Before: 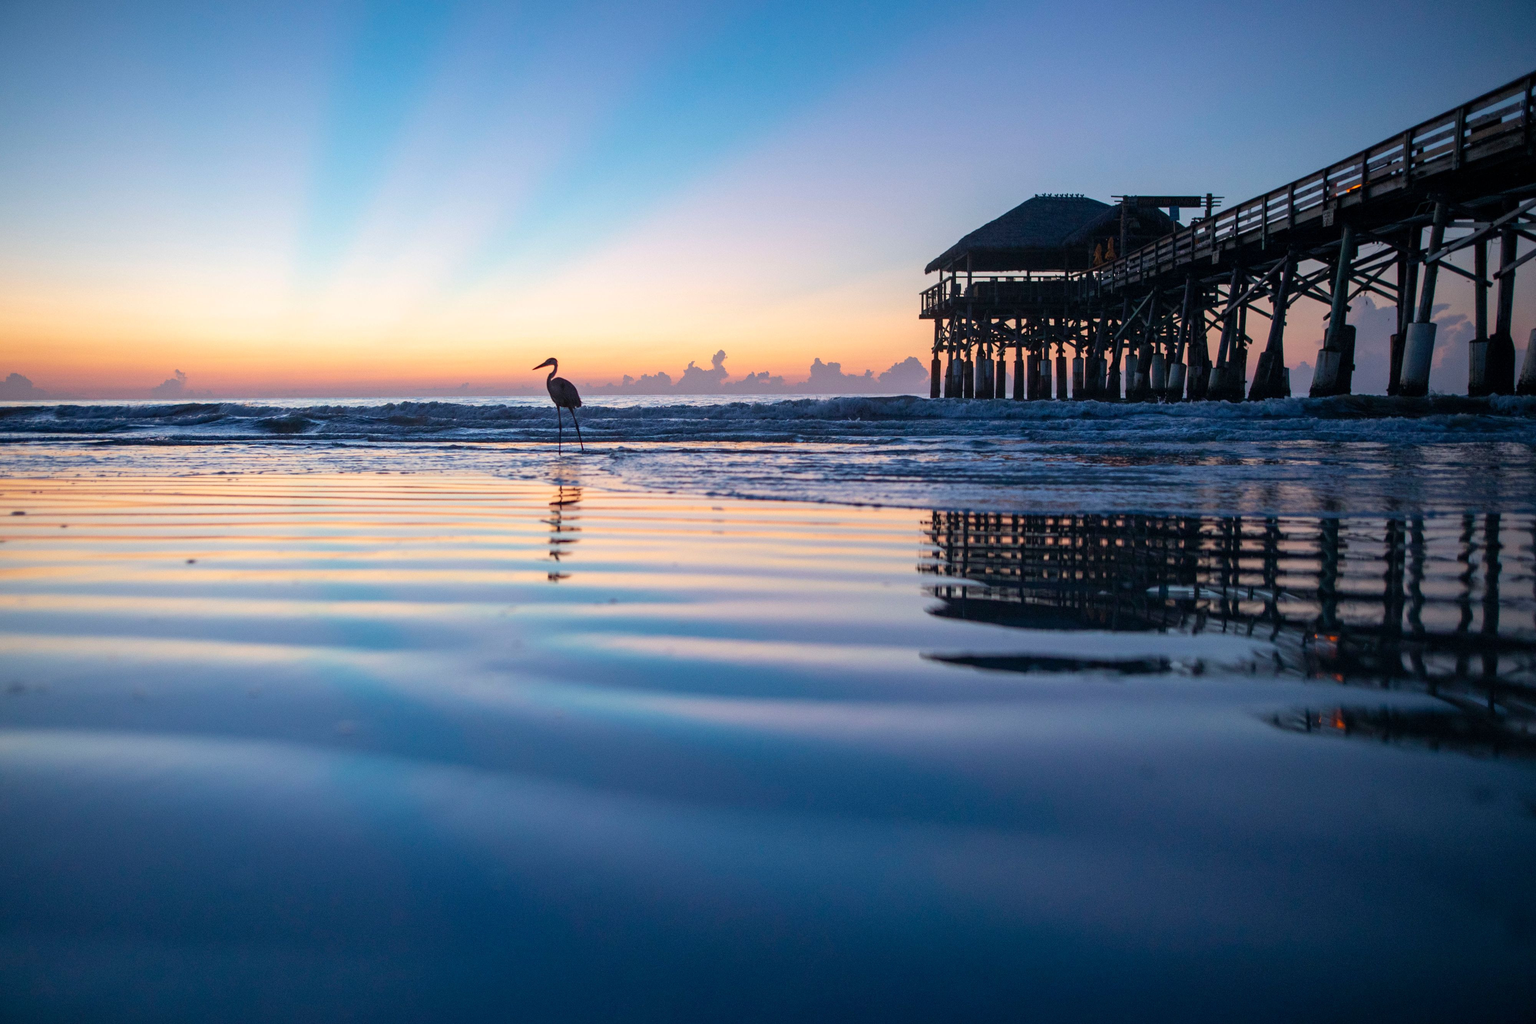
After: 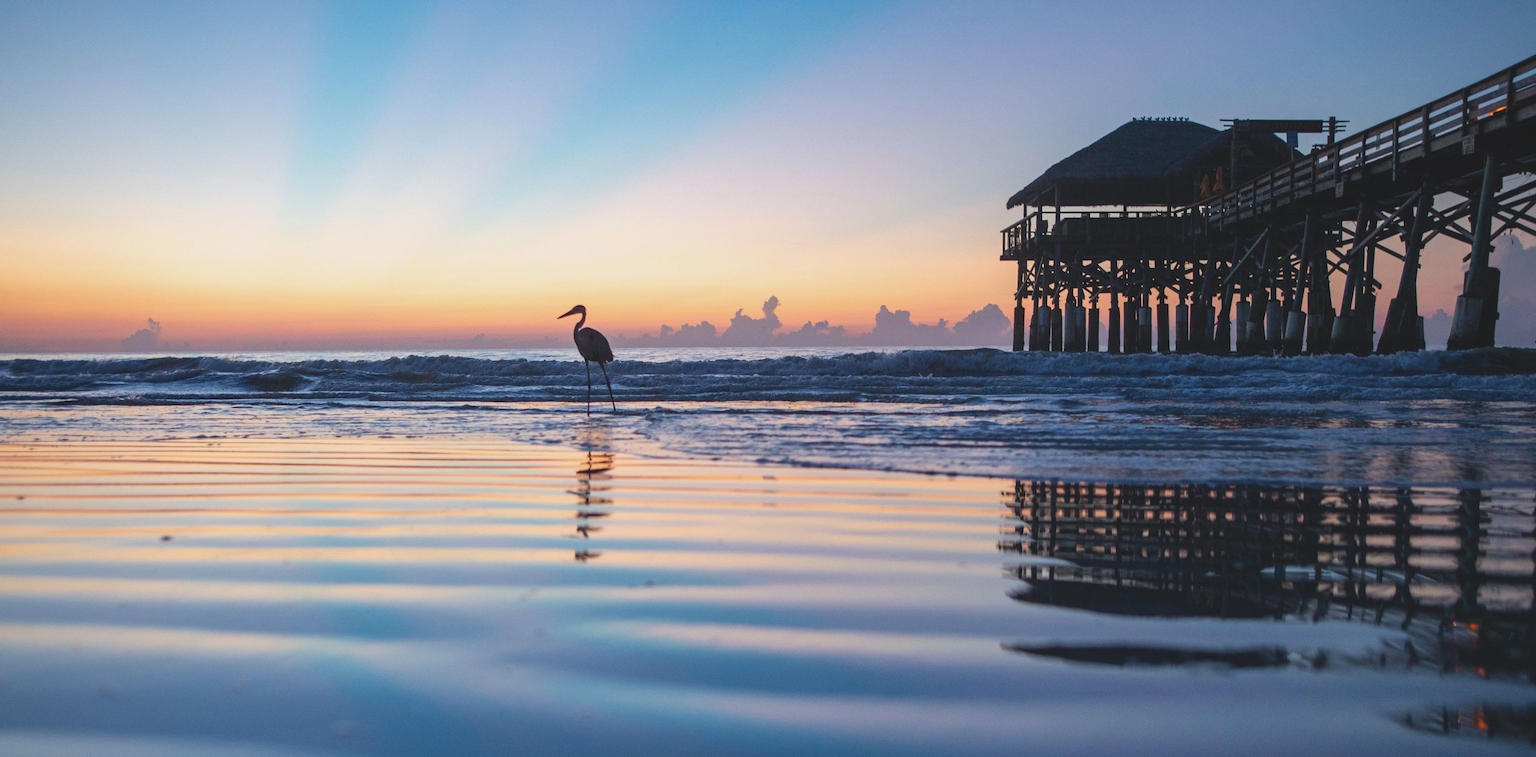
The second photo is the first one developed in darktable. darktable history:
exposure: black level correction -0.014, exposure -0.193 EV, compensate highlight preservation false
crop: left 3.015%, top 8.969%, right 9.647%, bottom 26.457%
